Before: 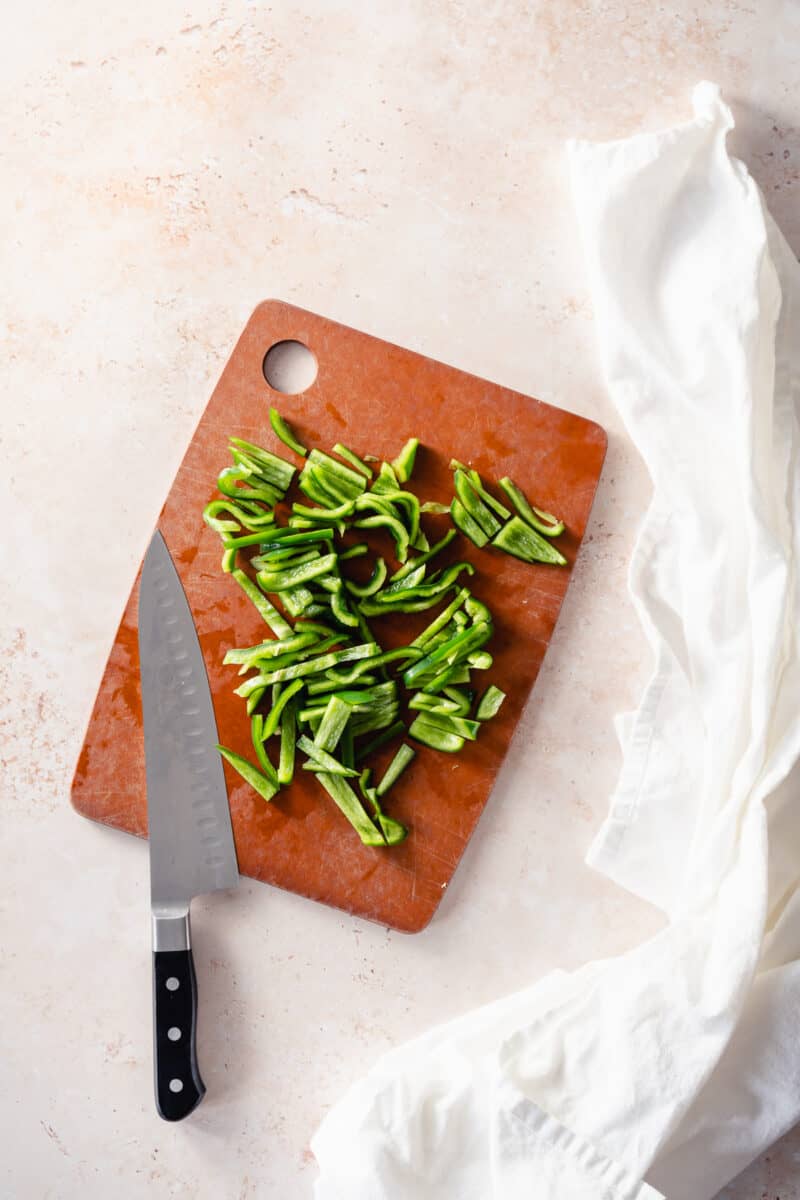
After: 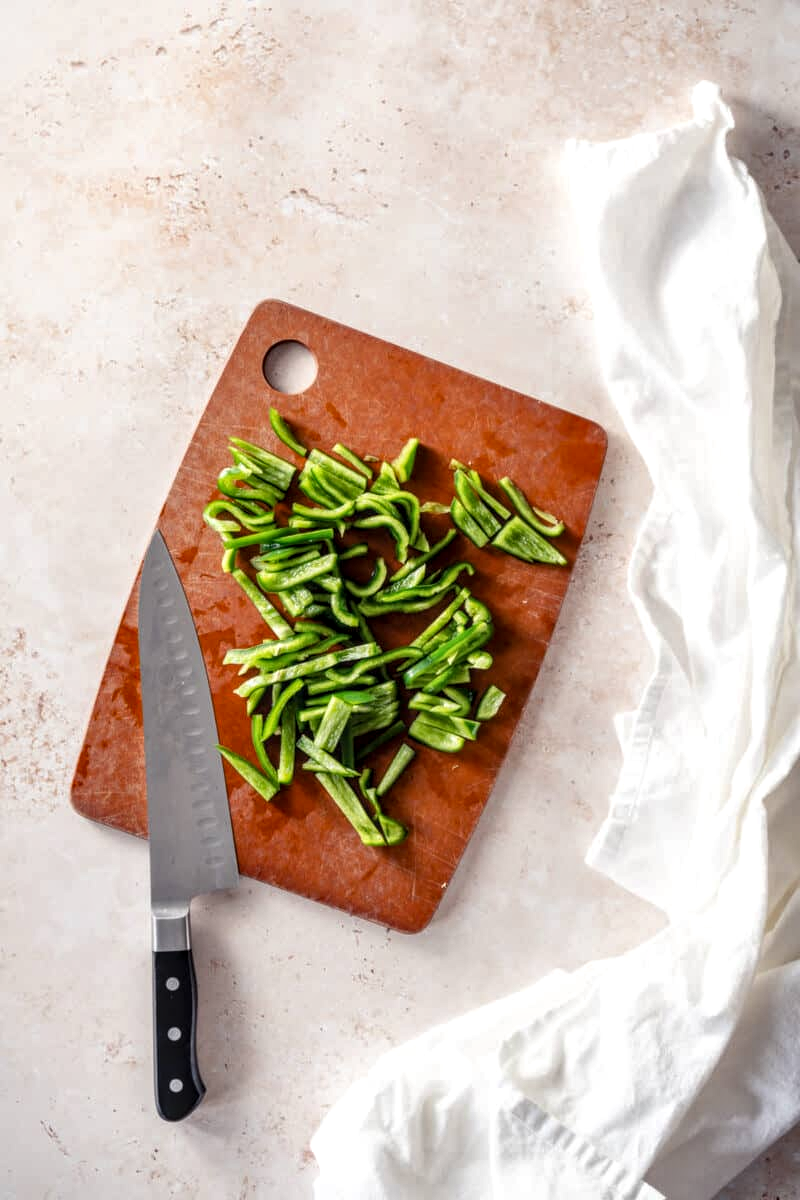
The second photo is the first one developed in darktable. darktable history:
shadows and highlights: shadows 32, highlights -32, soften with gaussian
local contrast: highlights 61%, detail 143%, midtone range 0.428
